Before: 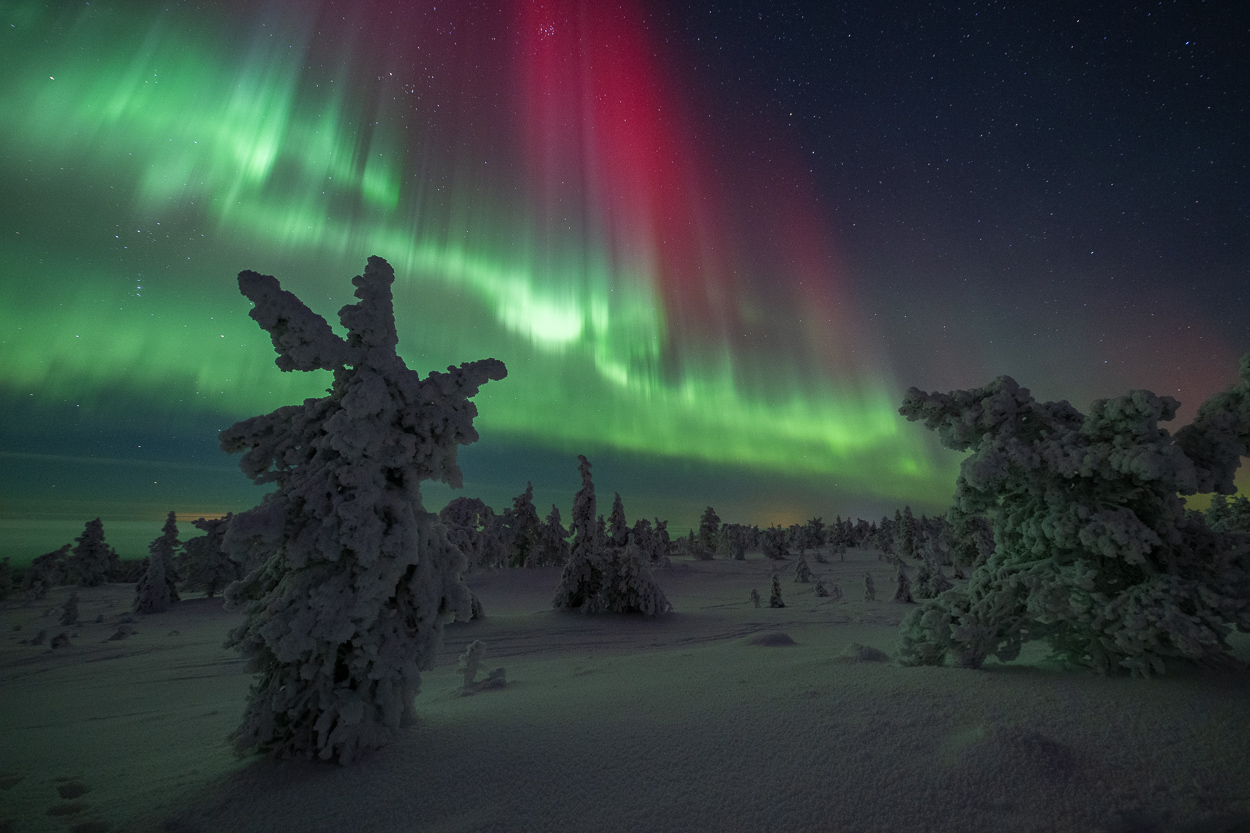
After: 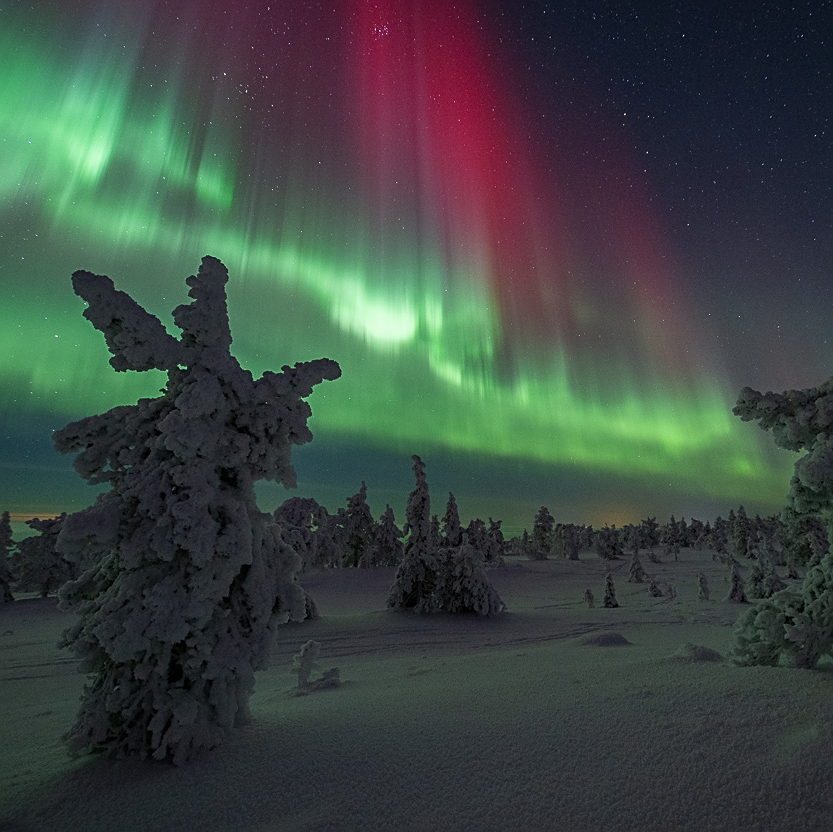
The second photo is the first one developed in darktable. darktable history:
crop and rotate: left 13.342%, right 19.991%
sharpen: on, module defaults
